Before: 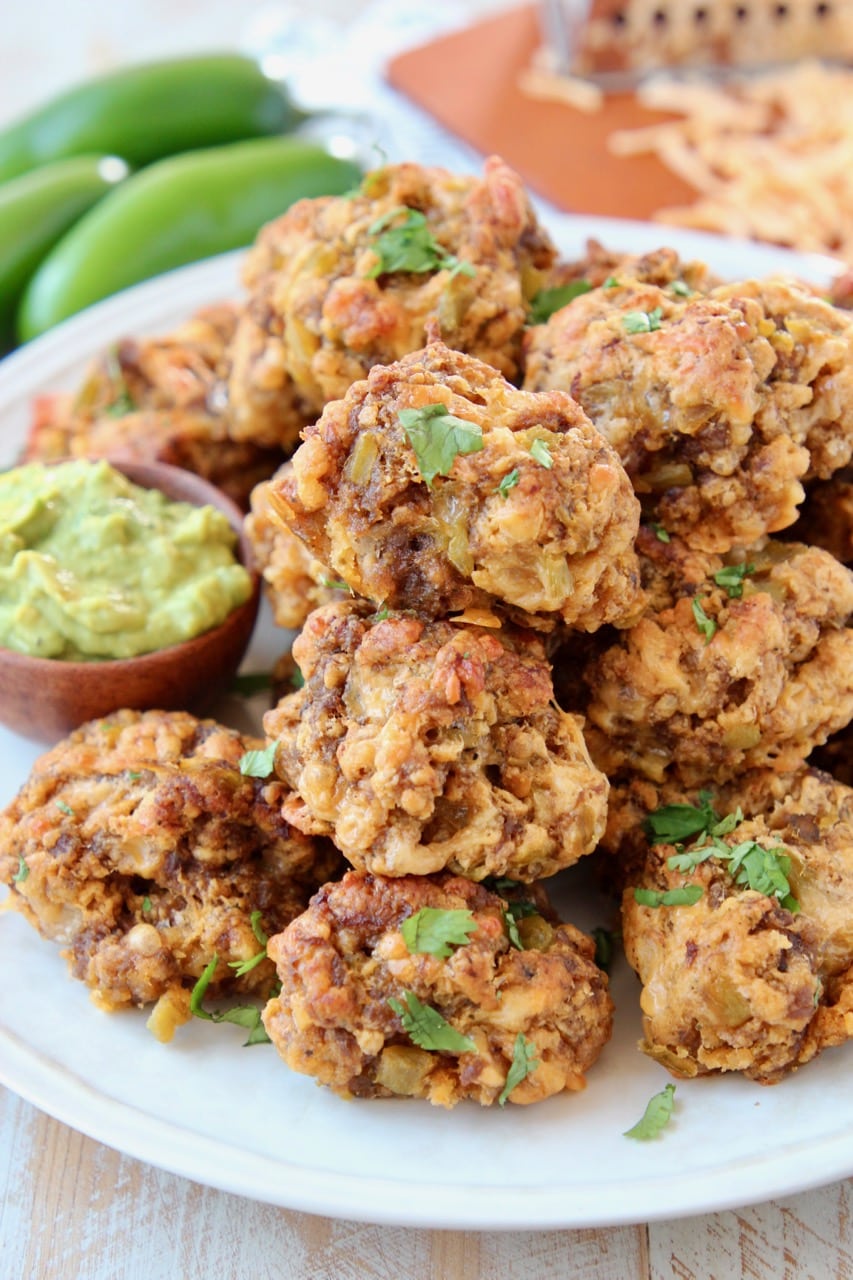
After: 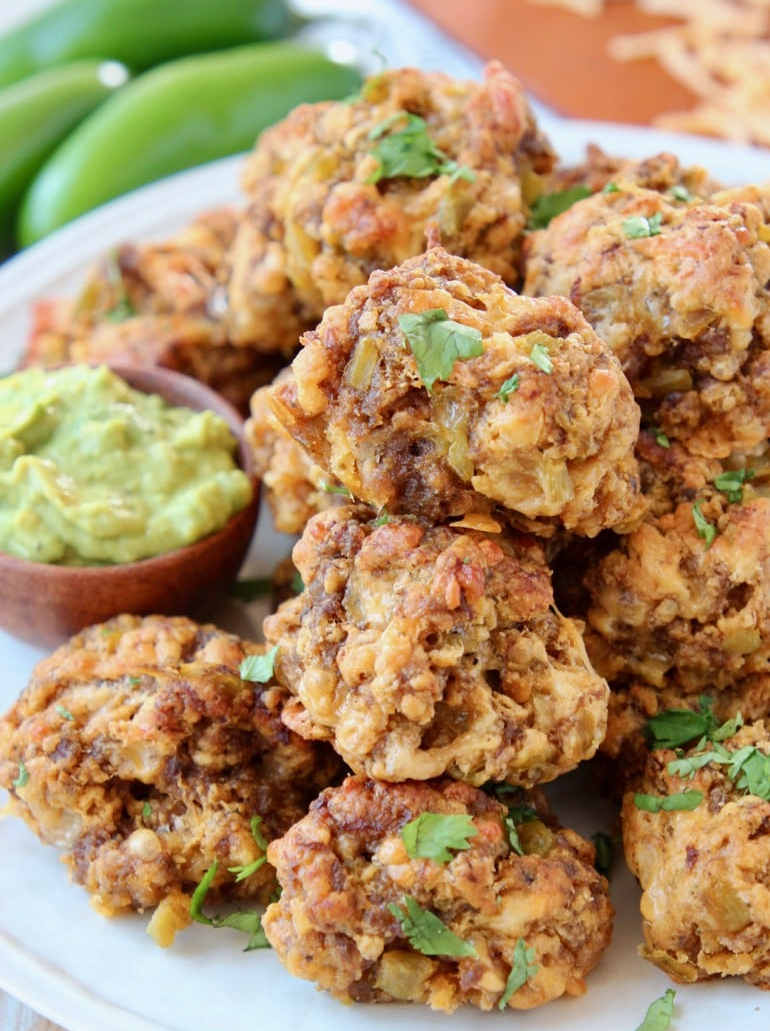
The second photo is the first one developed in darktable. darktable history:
crop: top 7.49%, right 9.717%, bottom 11.943%
white balance: red 0.982, blue 1.018
